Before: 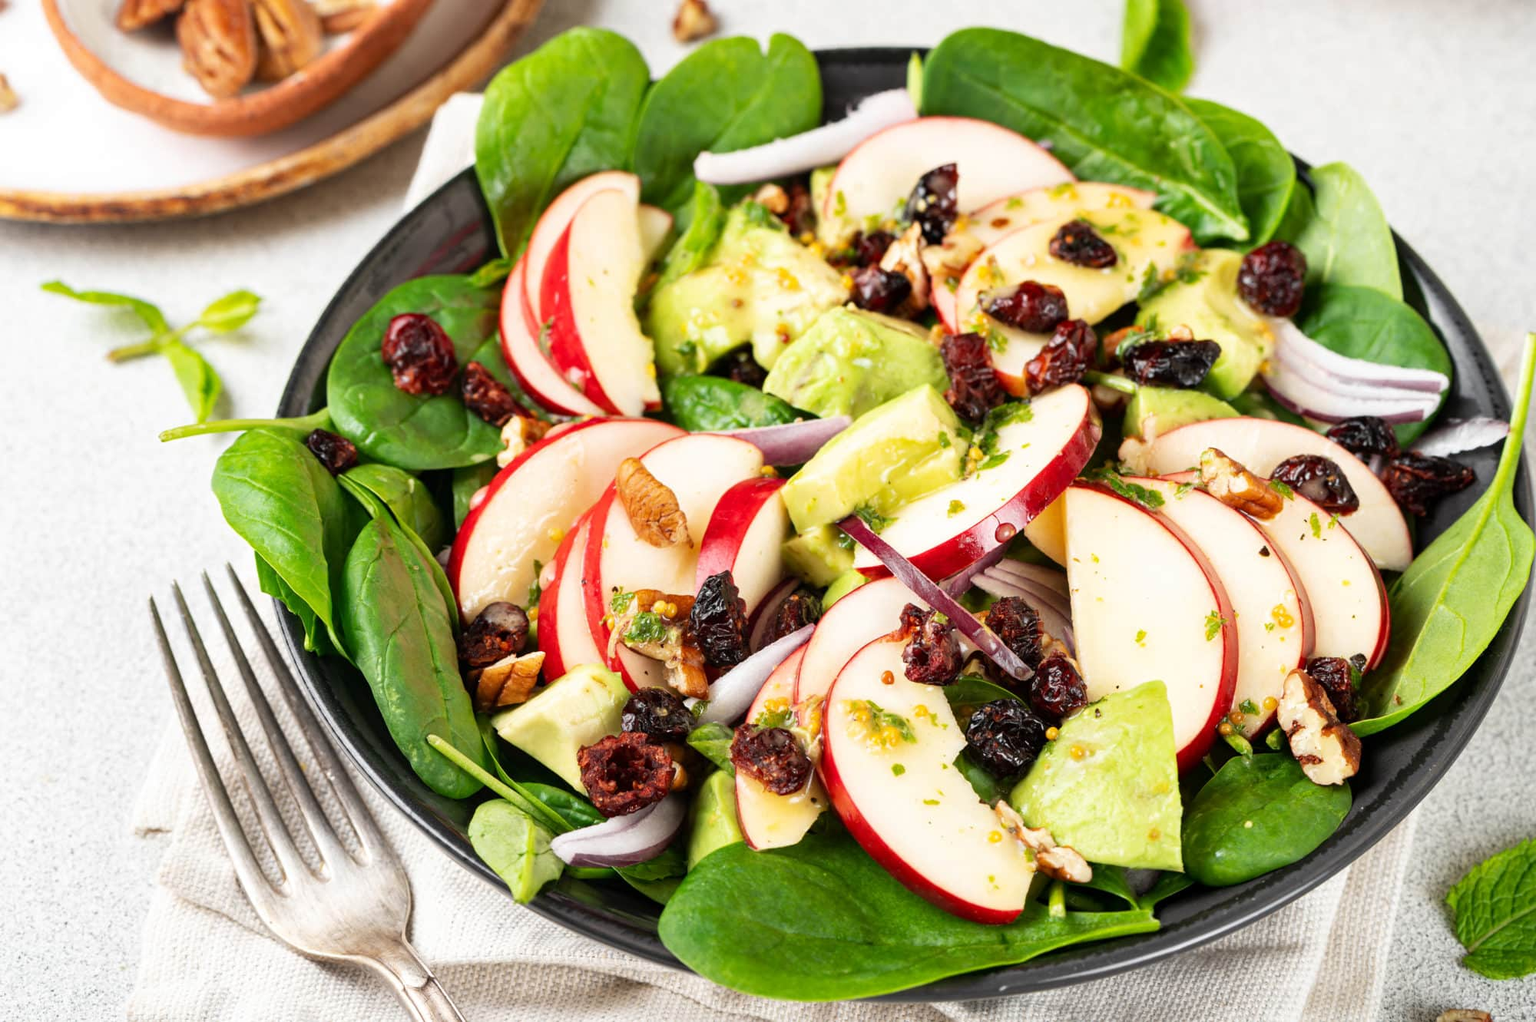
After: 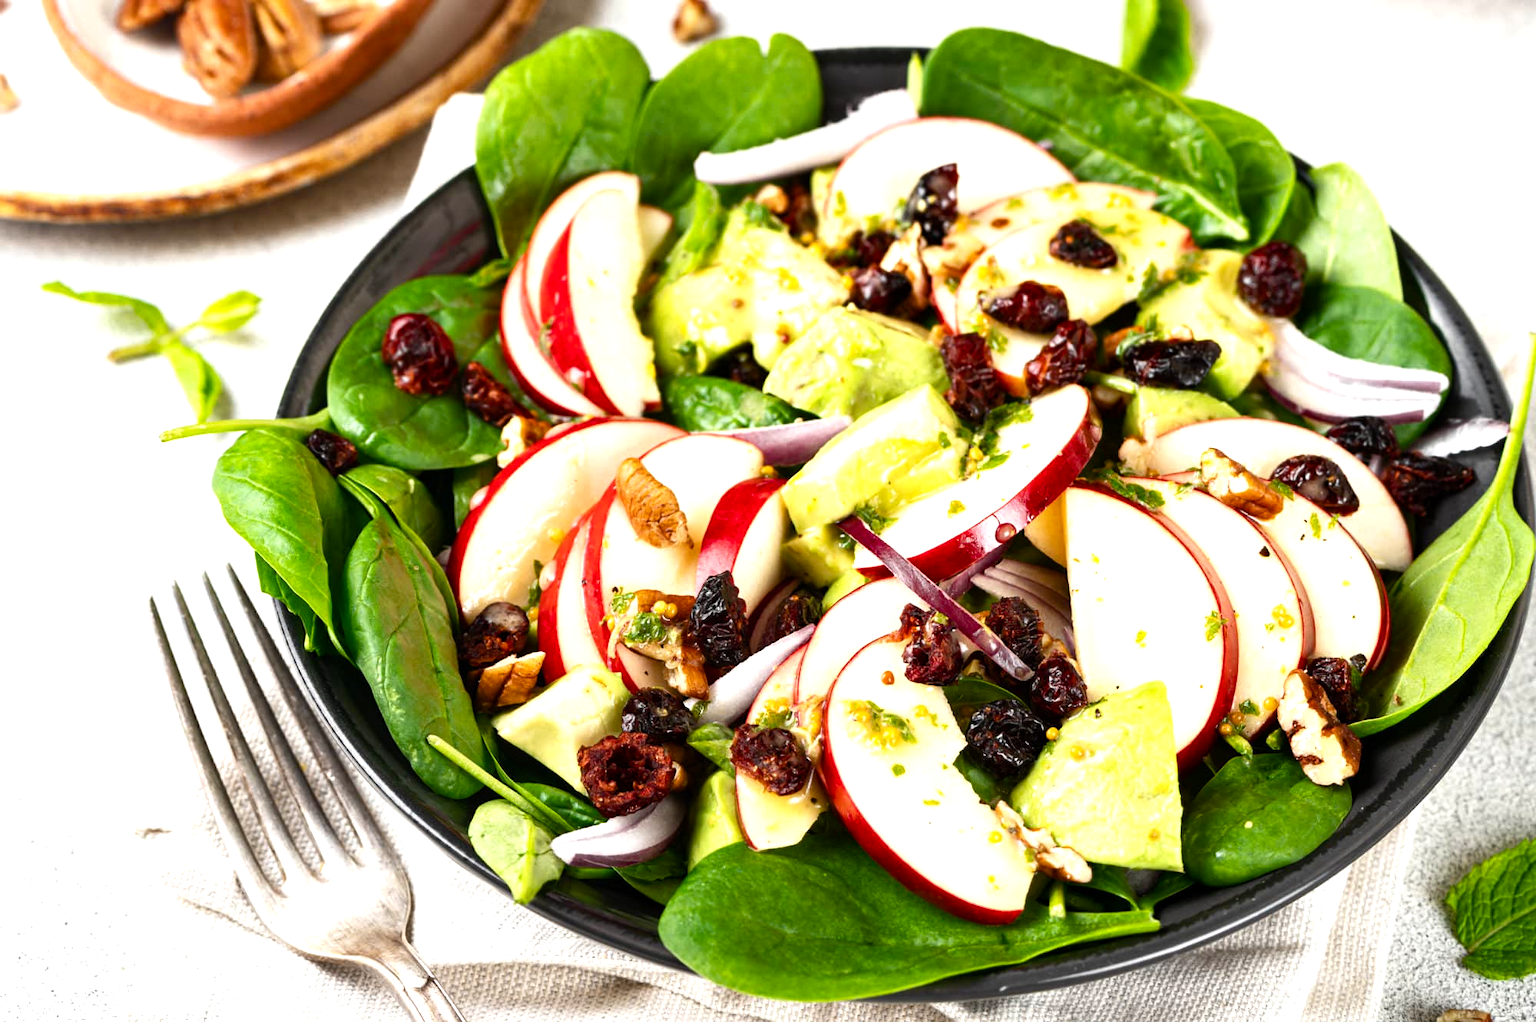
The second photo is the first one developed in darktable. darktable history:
color balance rgb: perceptual saturation grading › global saturation 20%, perceptual saturation grading › highlights -24.821%, perceptual saturation grading › shadows 25.49%, perceptual brilliance grading › global brilliance 14.485%, perceptual brilliance grading › shadows -35.025%
